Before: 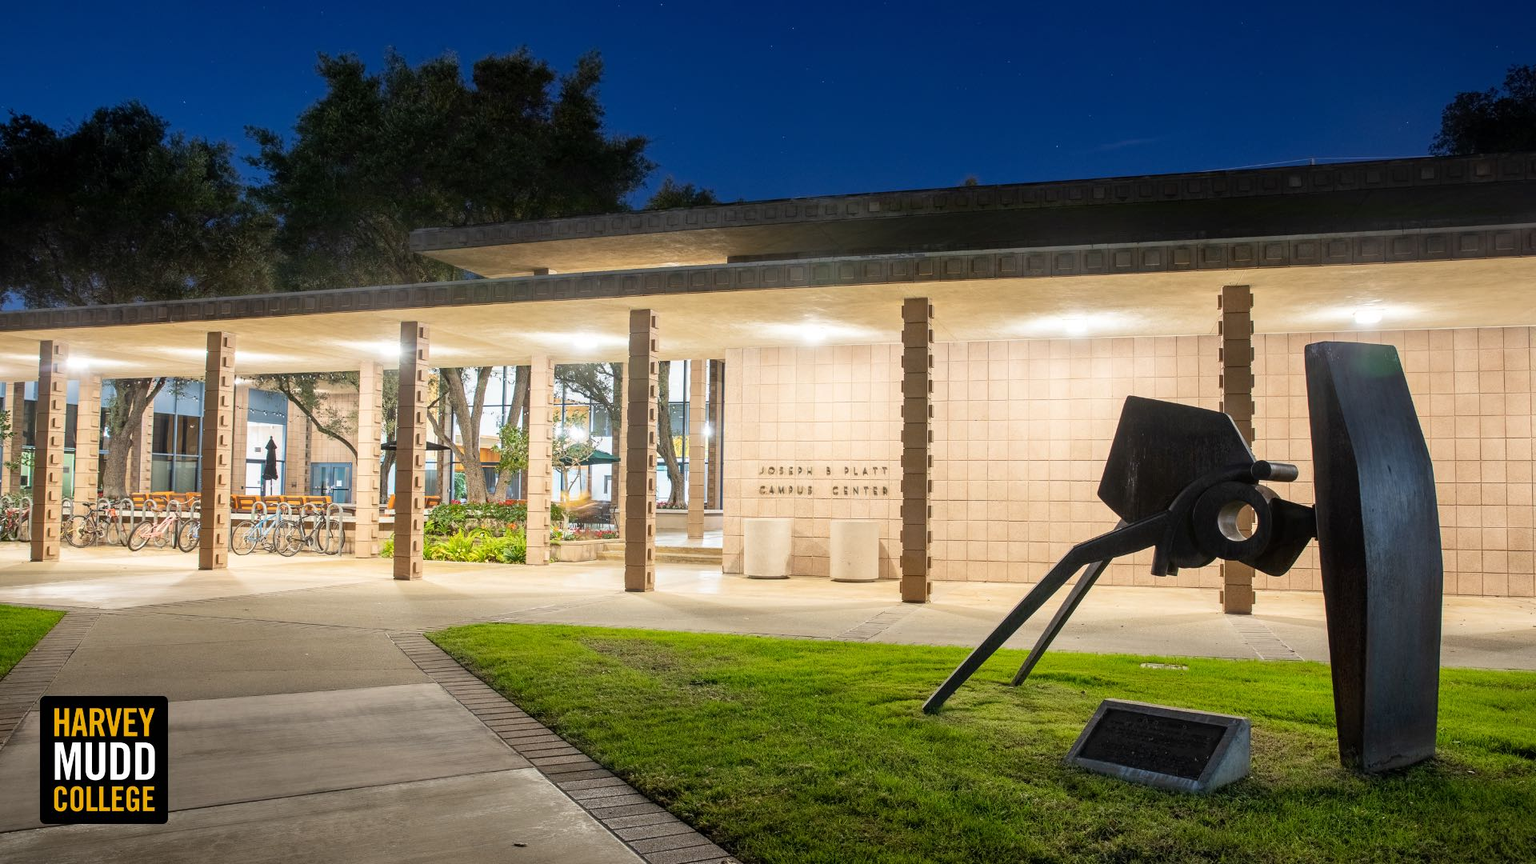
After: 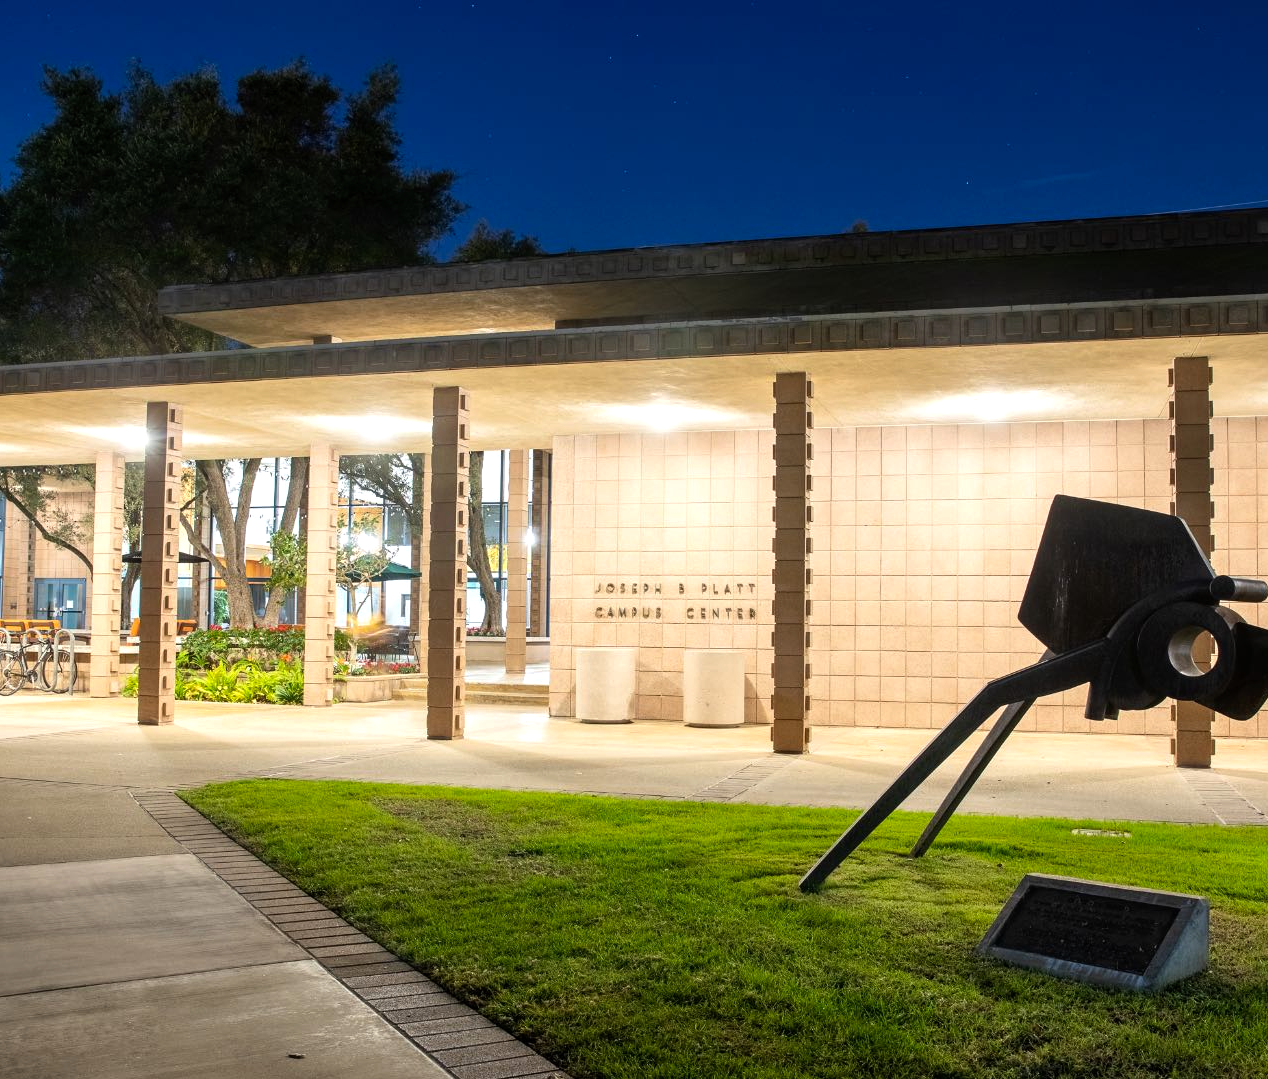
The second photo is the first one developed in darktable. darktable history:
color balance: contrast 10%
tone equalizer: on, module defaults
crop and rotate: left 18.442%, right 15.508%
